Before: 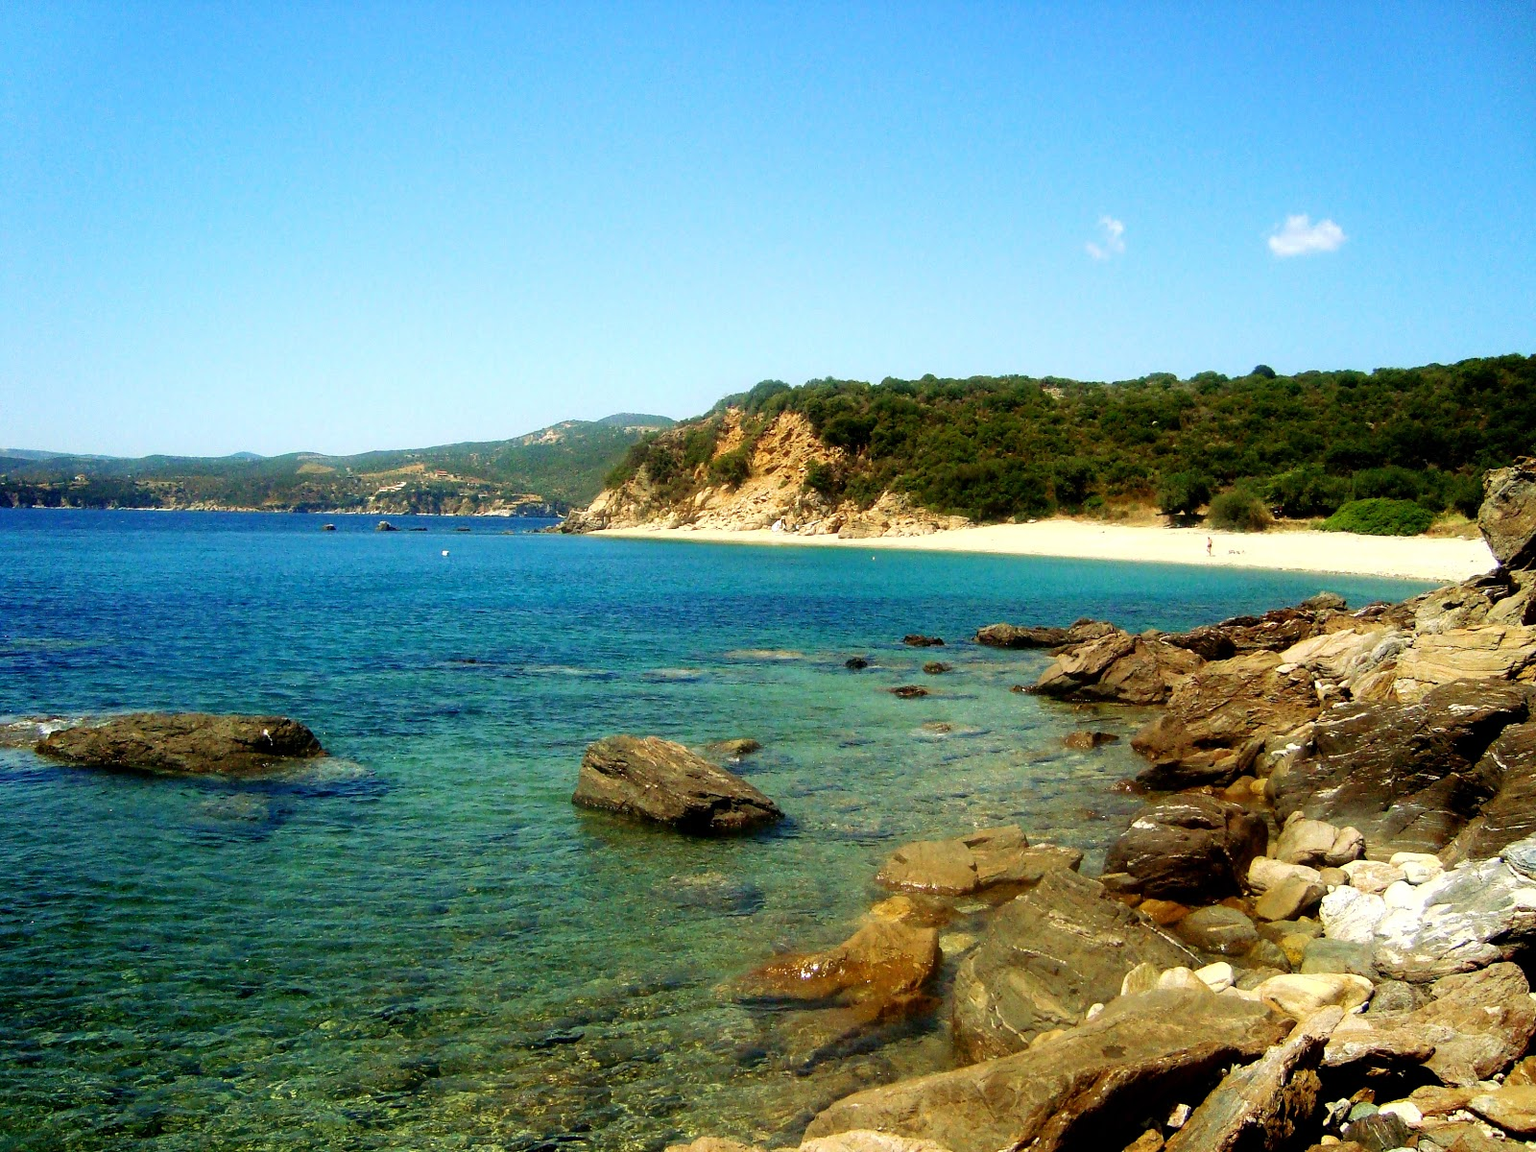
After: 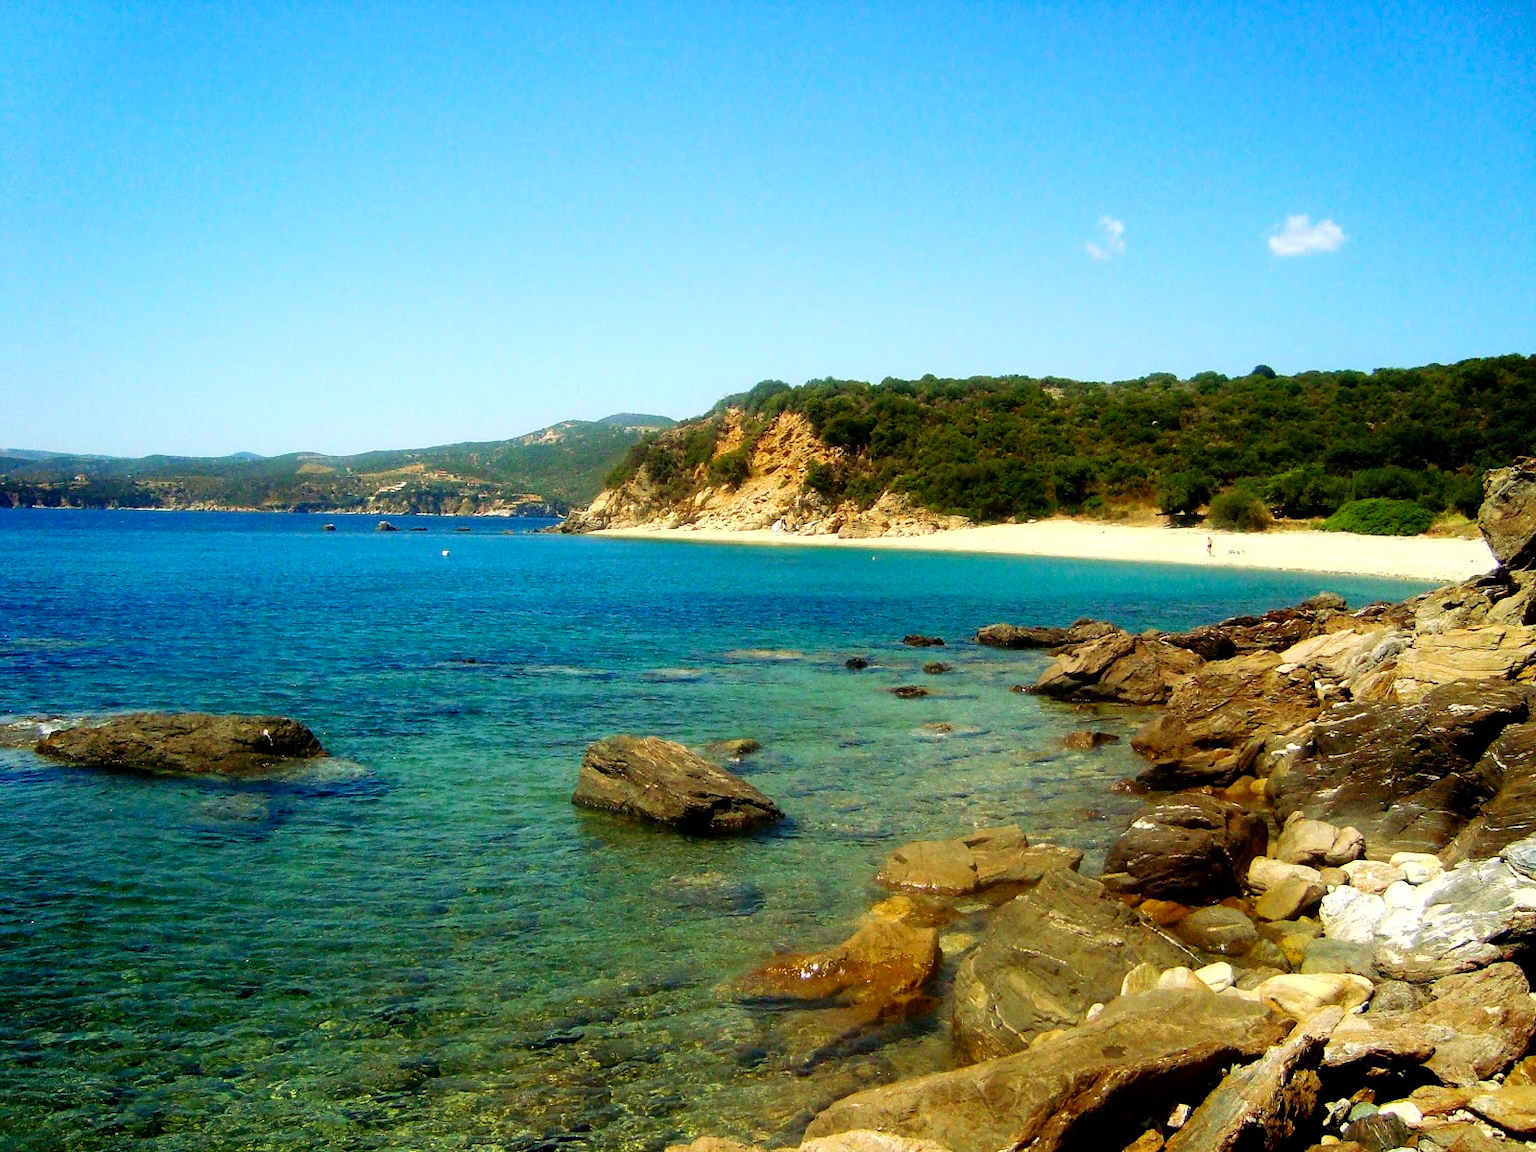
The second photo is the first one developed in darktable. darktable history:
color correction: highlights b* -0.025, saturation 1.14
